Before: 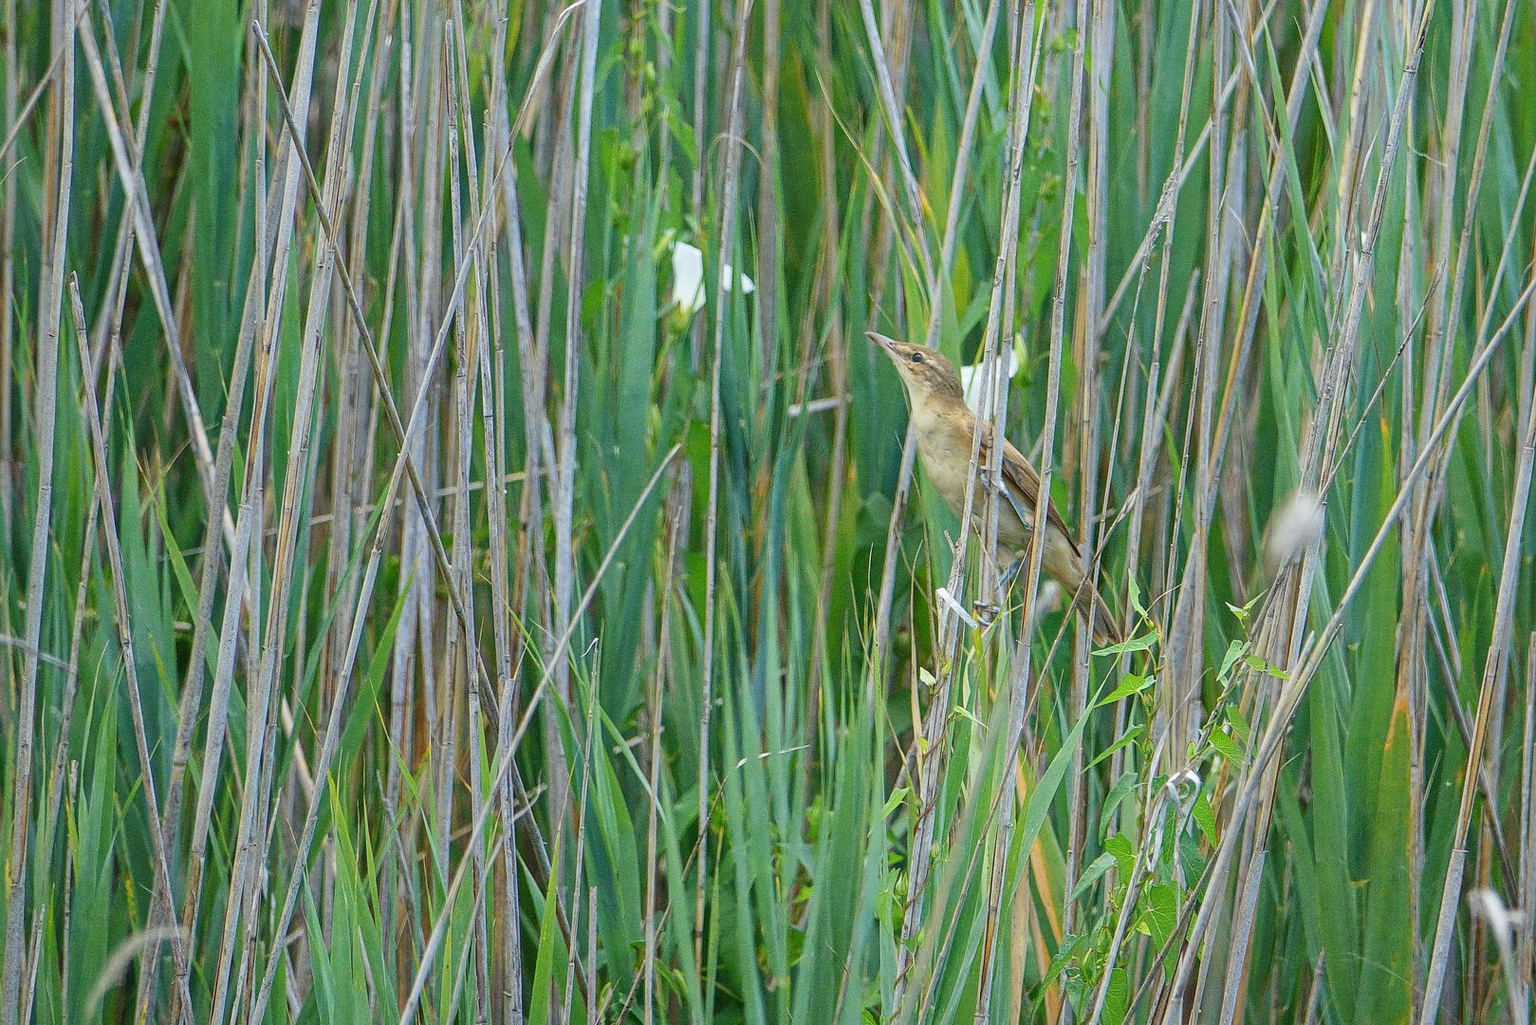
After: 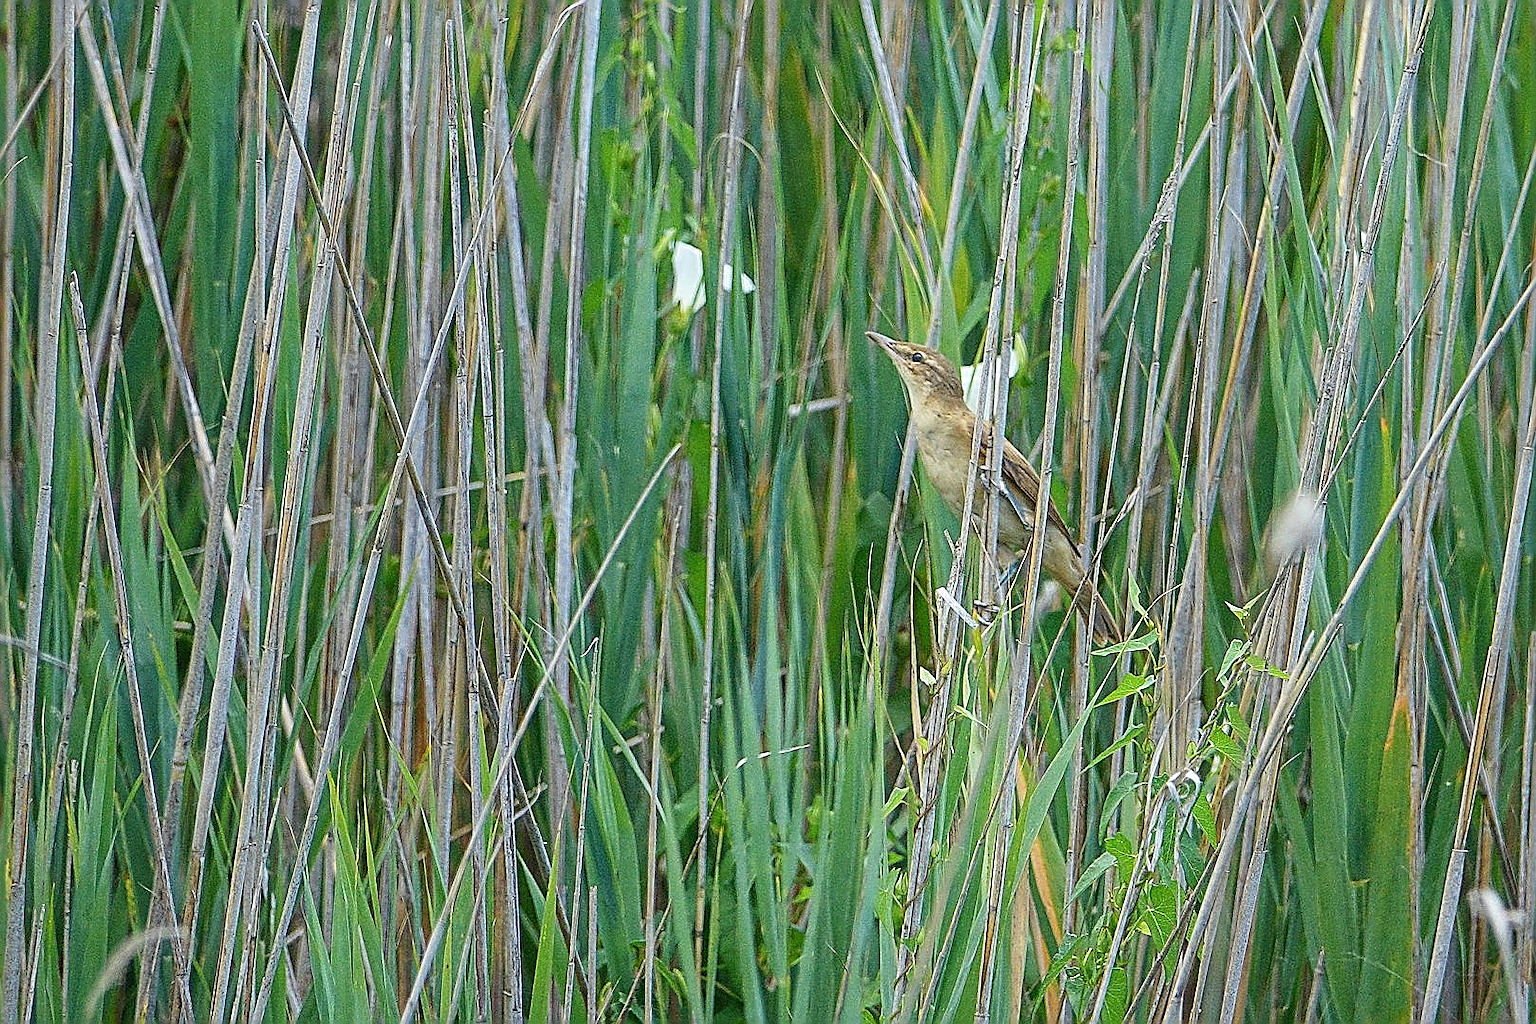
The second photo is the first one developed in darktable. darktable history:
local contrast: highlights 100%, shadows 100%, detail 120%, midtone range 0.2
sharpen: radius 1.685, amount 1.294
